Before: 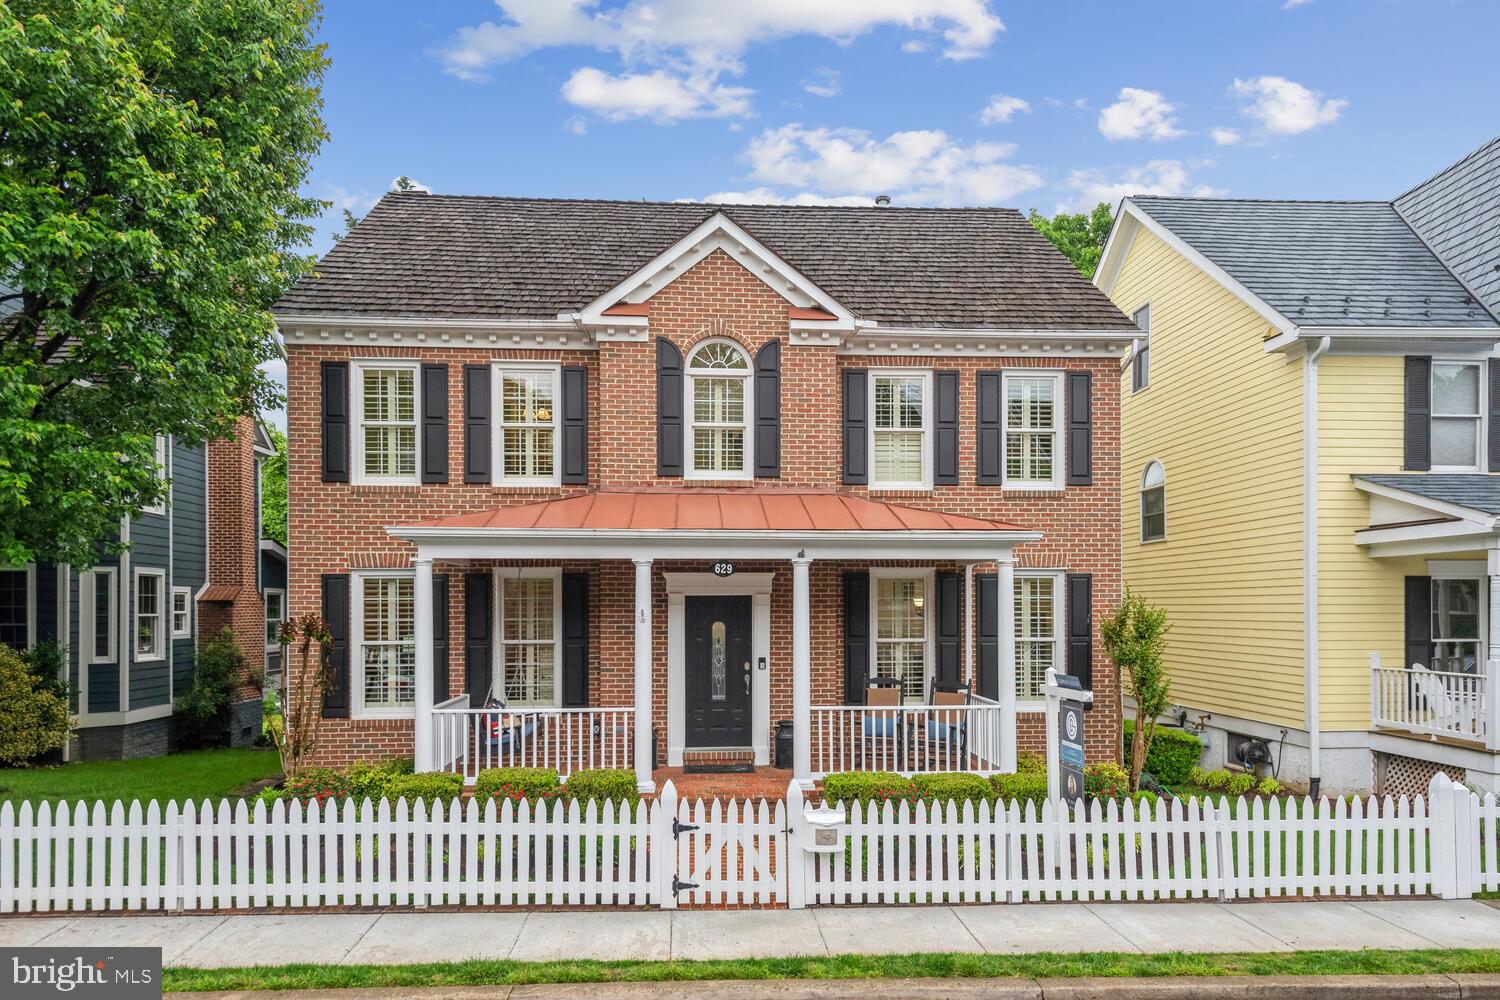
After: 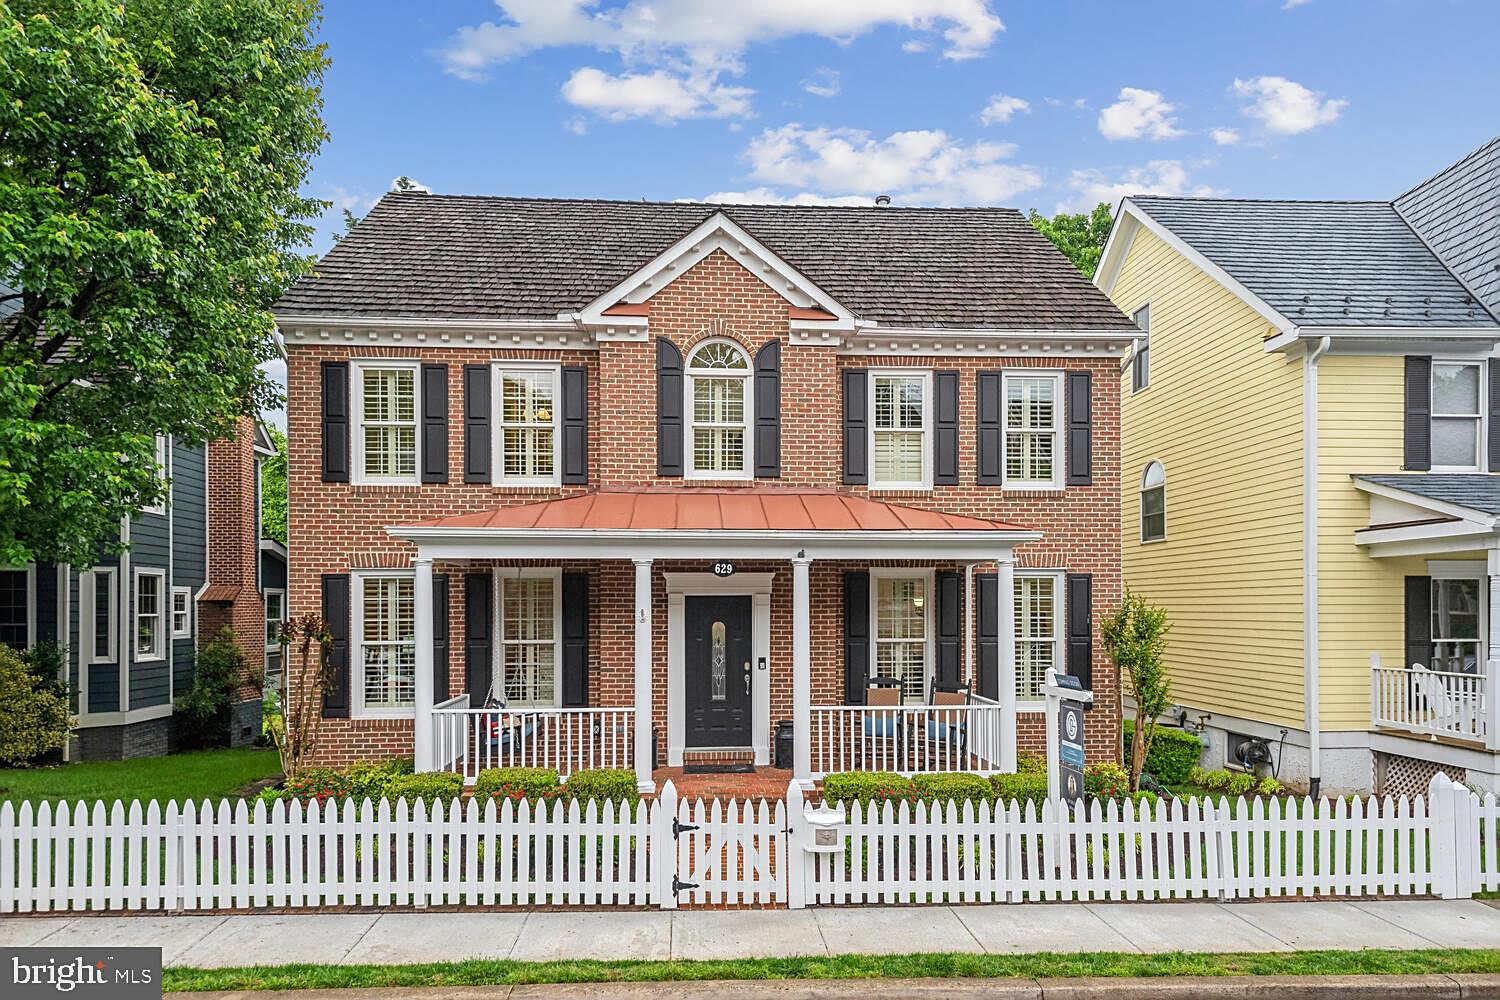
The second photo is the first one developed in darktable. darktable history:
sharpen: amount 0.56
